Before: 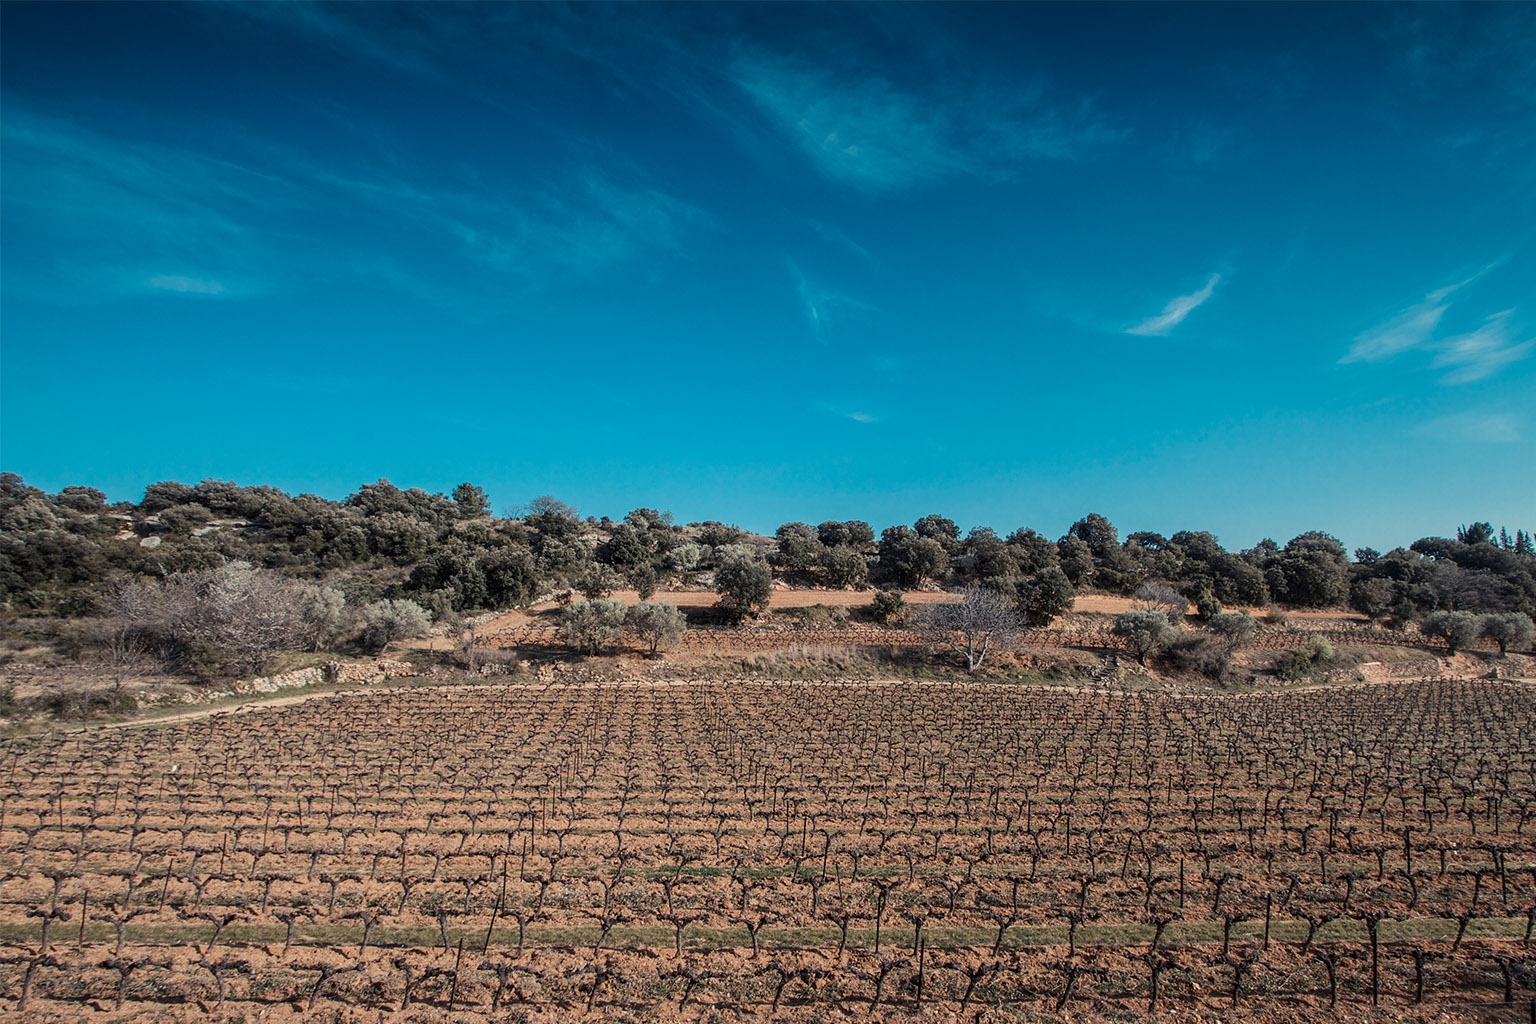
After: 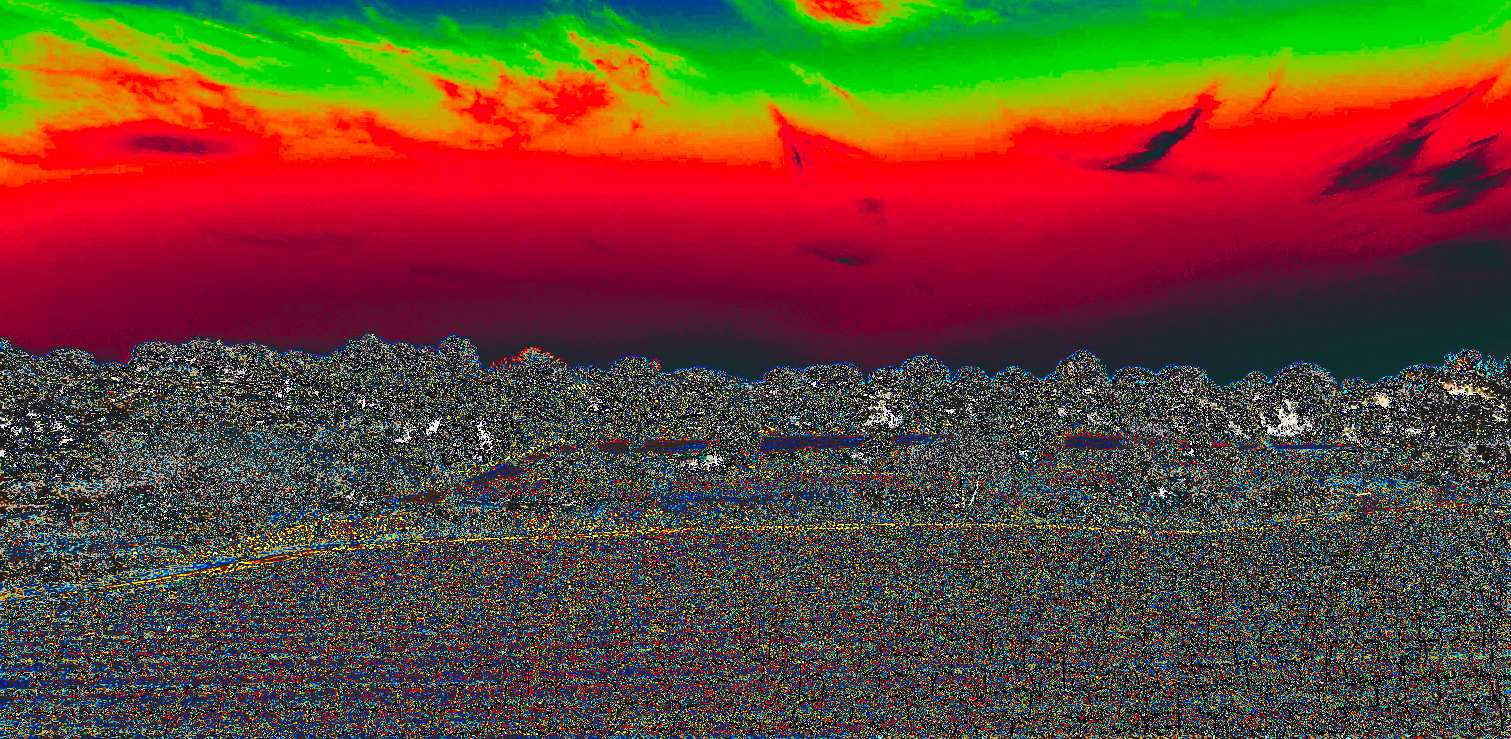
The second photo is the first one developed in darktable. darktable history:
crop: top 13.819%, bottom 11.169%
sharpen: radius 1.4, amount 1.25, threshold 0.7
rotate and perspective: rotation -1.42°, crop left 0.016, crop right 0.984, crop top 0.035, crop bottom 0.965
tone curve: curves: ch0 [(0, 0) (0.003, 0.99) (0.011, 0.983) (0.025, 0.934) (0.044, 0.719) (0.069, 0.382) (0.1, 0.204) (0.136, 0.093) (0.177, 0.094) (0.224, 0.093) (0.277, 0.098) (0.335, 0.214) (0.399, 0.616) (0.468, 0.827) (0.543, 0.464) (0.623, 0.145) (0.709, 0.127) (0.801, 0.187) (0.898, 0.203) (1, 1)], preserve colors none
tone equalizer: -8 EV -0.417 EV, -7 EV -0.389 EV, -6 EV -0.333 EV, -5 EV -0.222 EV, -3 EV 0.222 EV, -2 EV 0.333 EV, -1 EV 0.389 EV, +0 EV 0.417 EV, edges refinement/feathering 500, mask exposure compensation -1.57 EV, preserve details no
